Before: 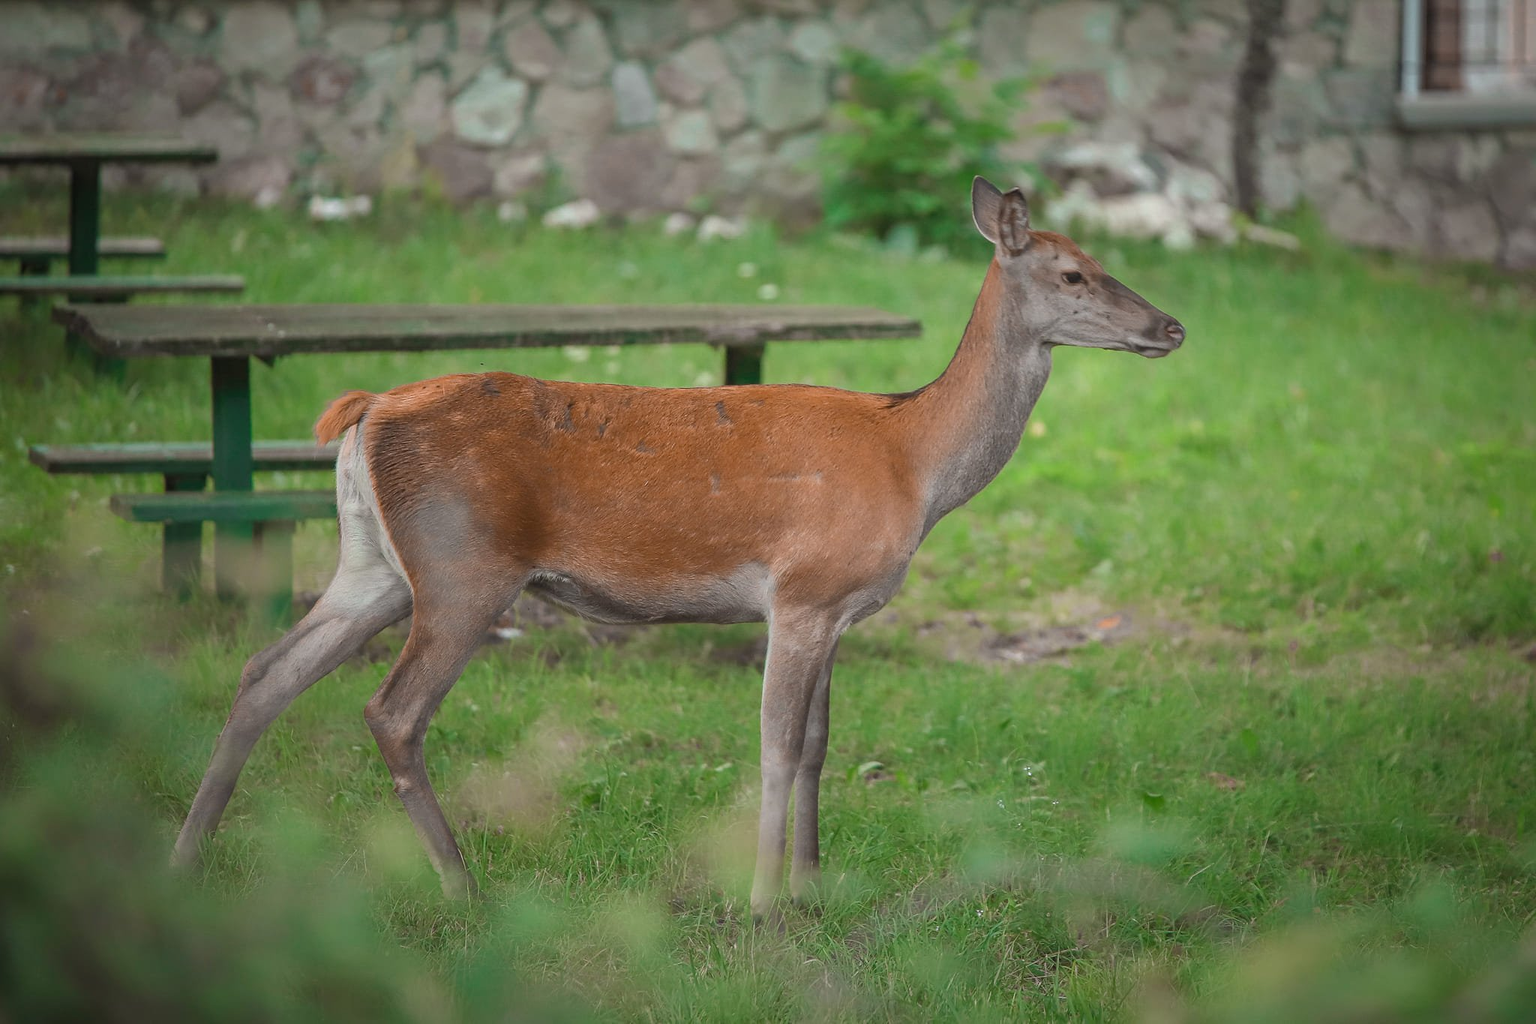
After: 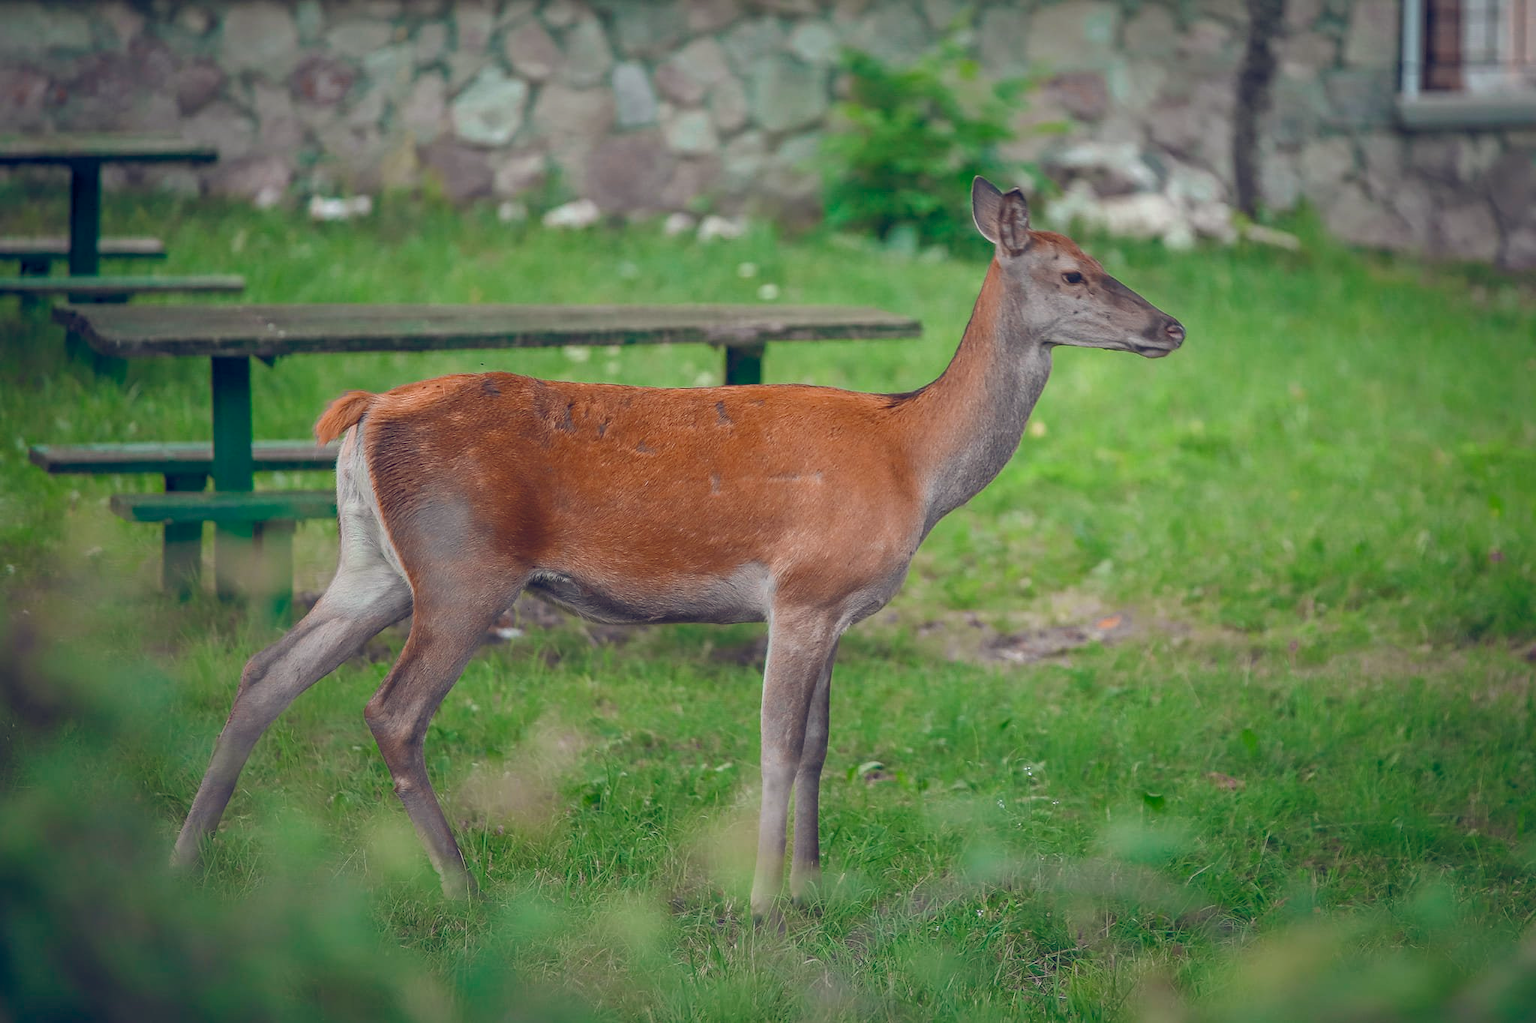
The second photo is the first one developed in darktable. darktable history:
local contrast: detail 110%
exposure: black level correction 0.001, compensate highlight preservation false
color balance rgb: global offset › chroma 0.246%, global offset › hue 257.07°, perceptual saturation grading › global saturation 20%, perceptual saturation grading › highlights -25.76%, perceptual saturation grading › shadows 25.017%, global vibrance 20%
